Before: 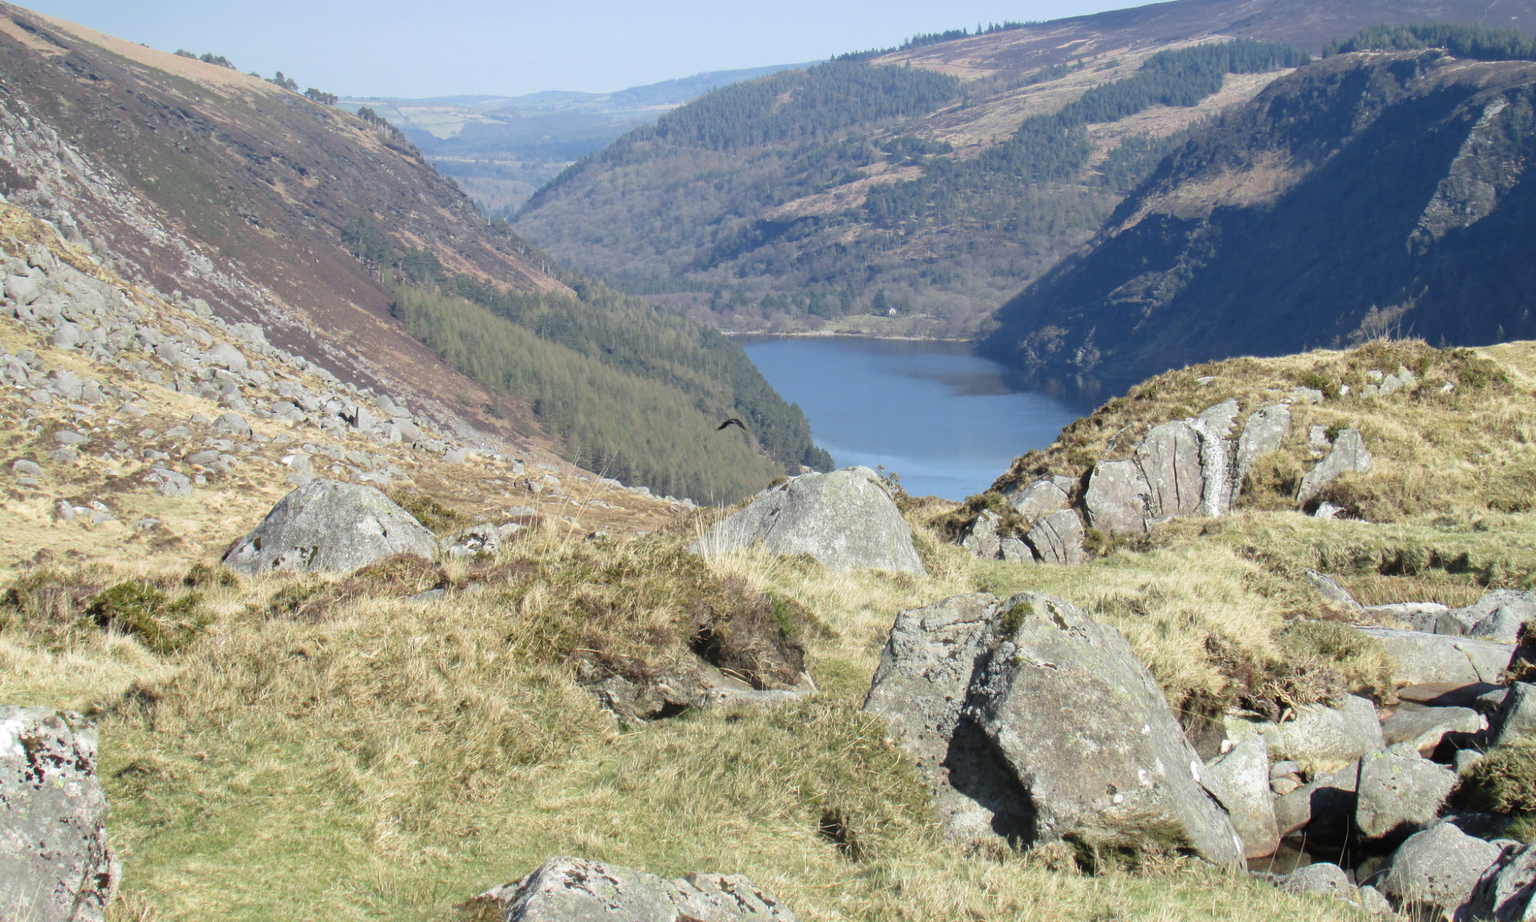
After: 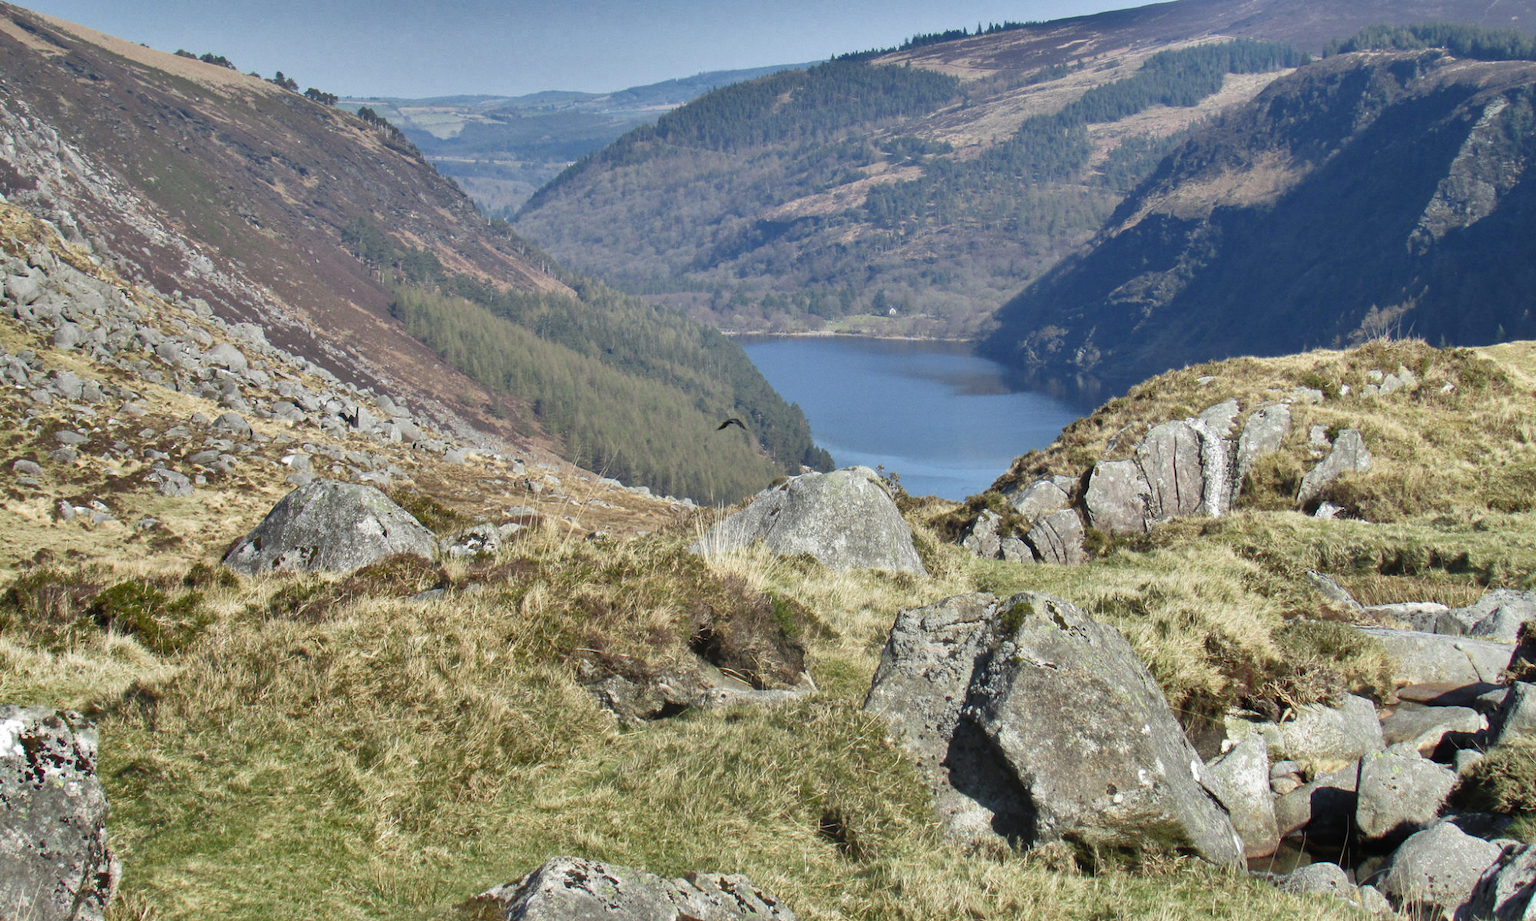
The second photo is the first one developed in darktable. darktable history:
shadows and highlights: shadows 20.91, highlights -82.73, soften with gaussian
grain: coarseness 0.09 ISO, strength 10%
